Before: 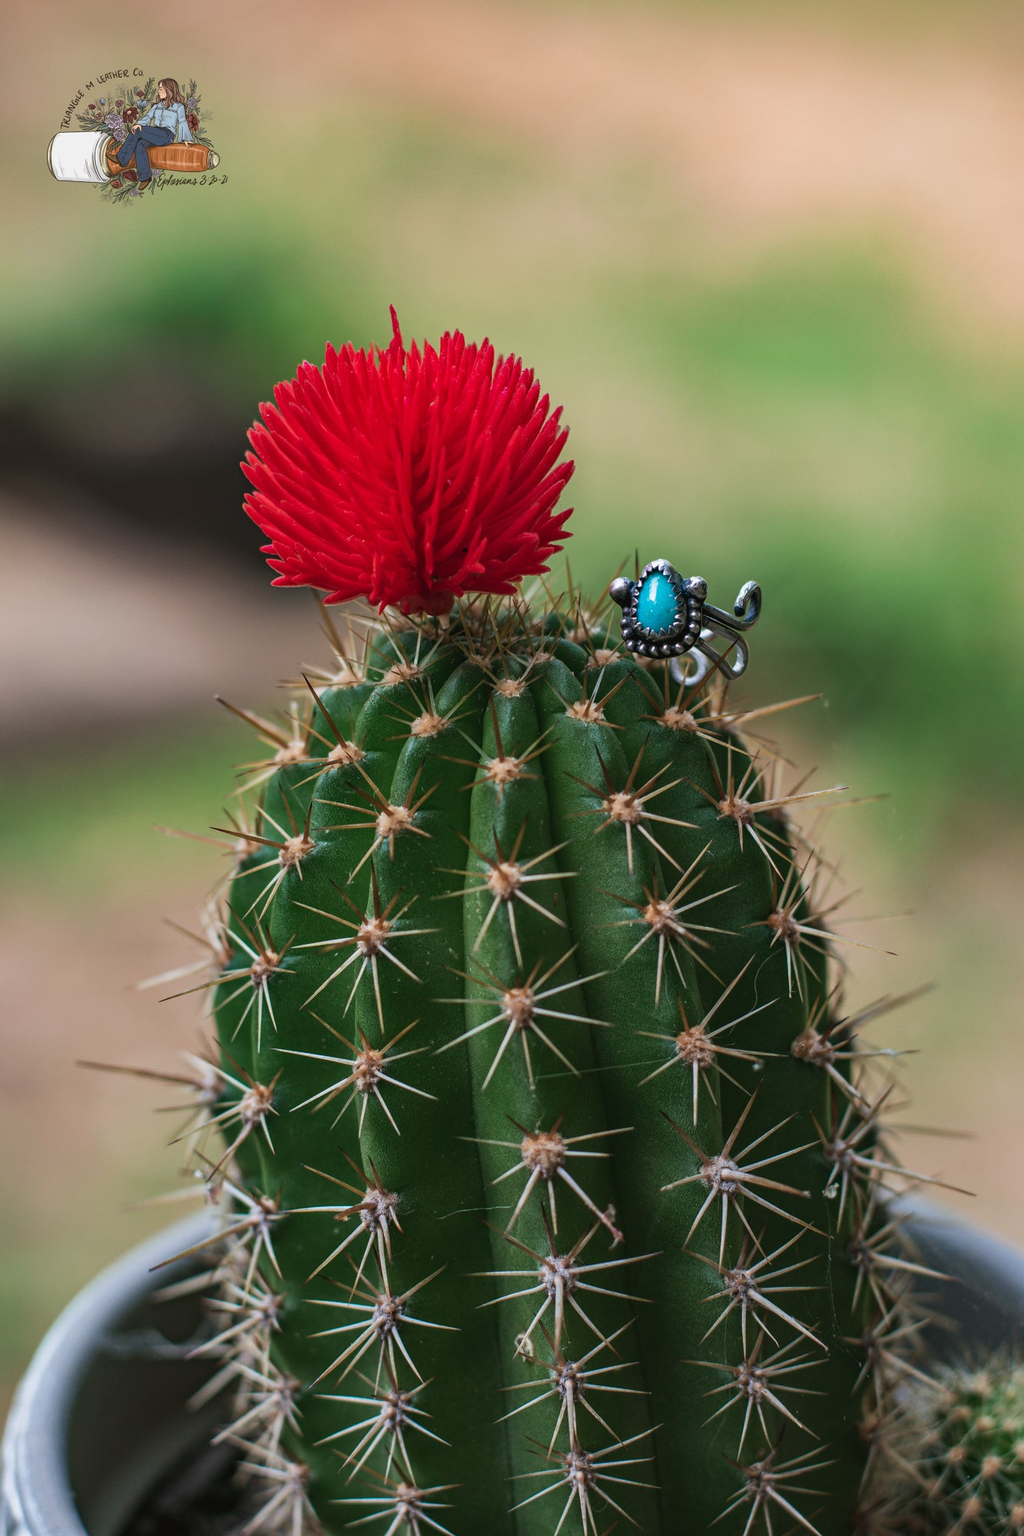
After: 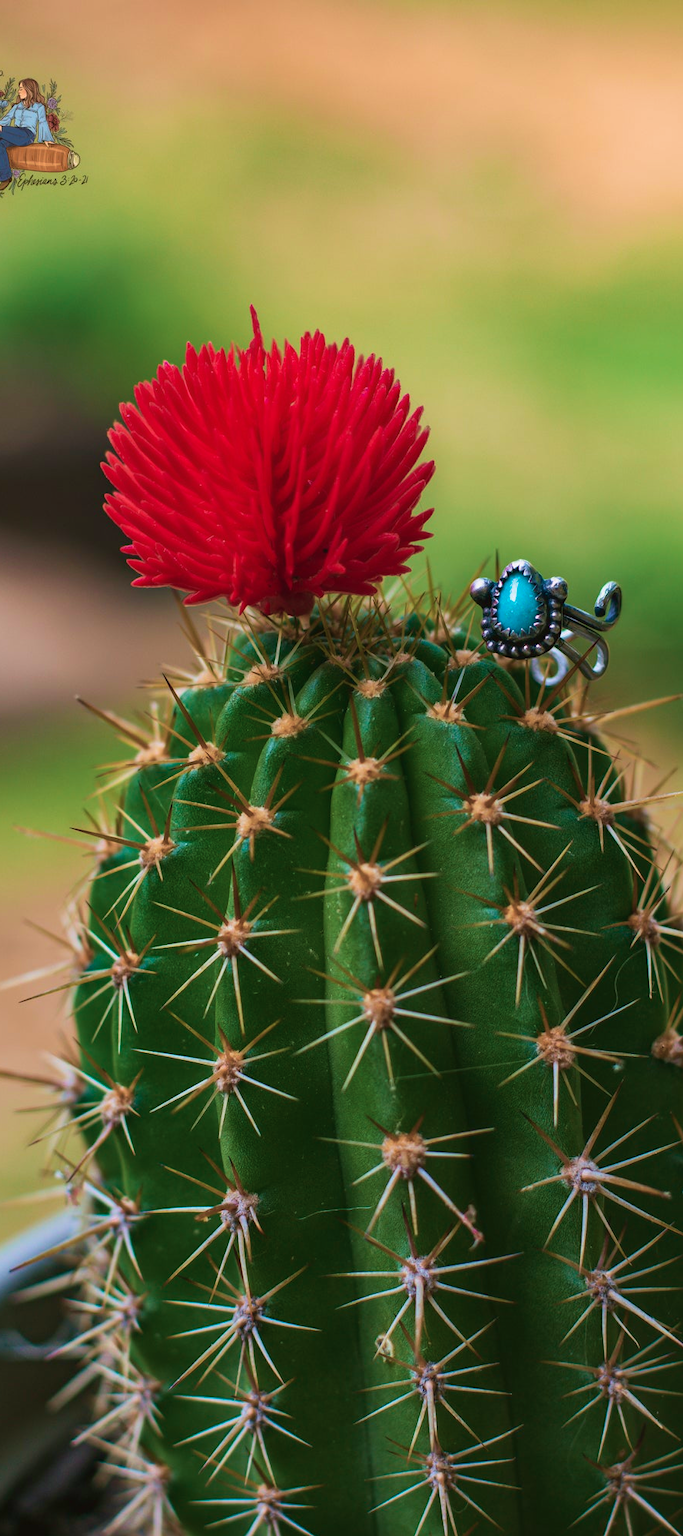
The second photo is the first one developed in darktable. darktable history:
contrast equalizer: octaves 7, y [[0.5, 0.5, 0.5, 0.539, 0.64, 0.611], [0.5 ×6], [0.5 ×6], [0 ×6], [0 ×6]], mix -0.297
crop and rotate: left 13.697%, right 19.596%
velvia: strength 74.56%
